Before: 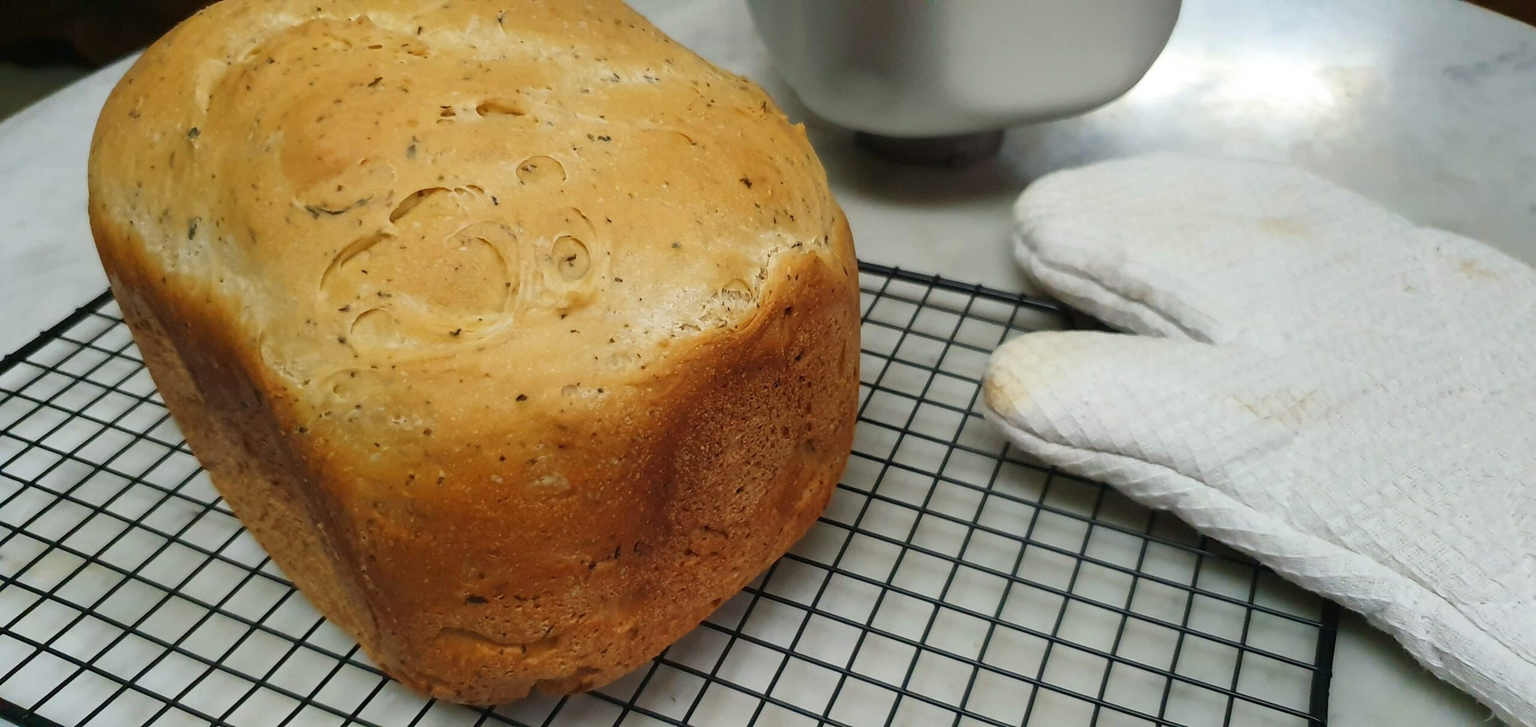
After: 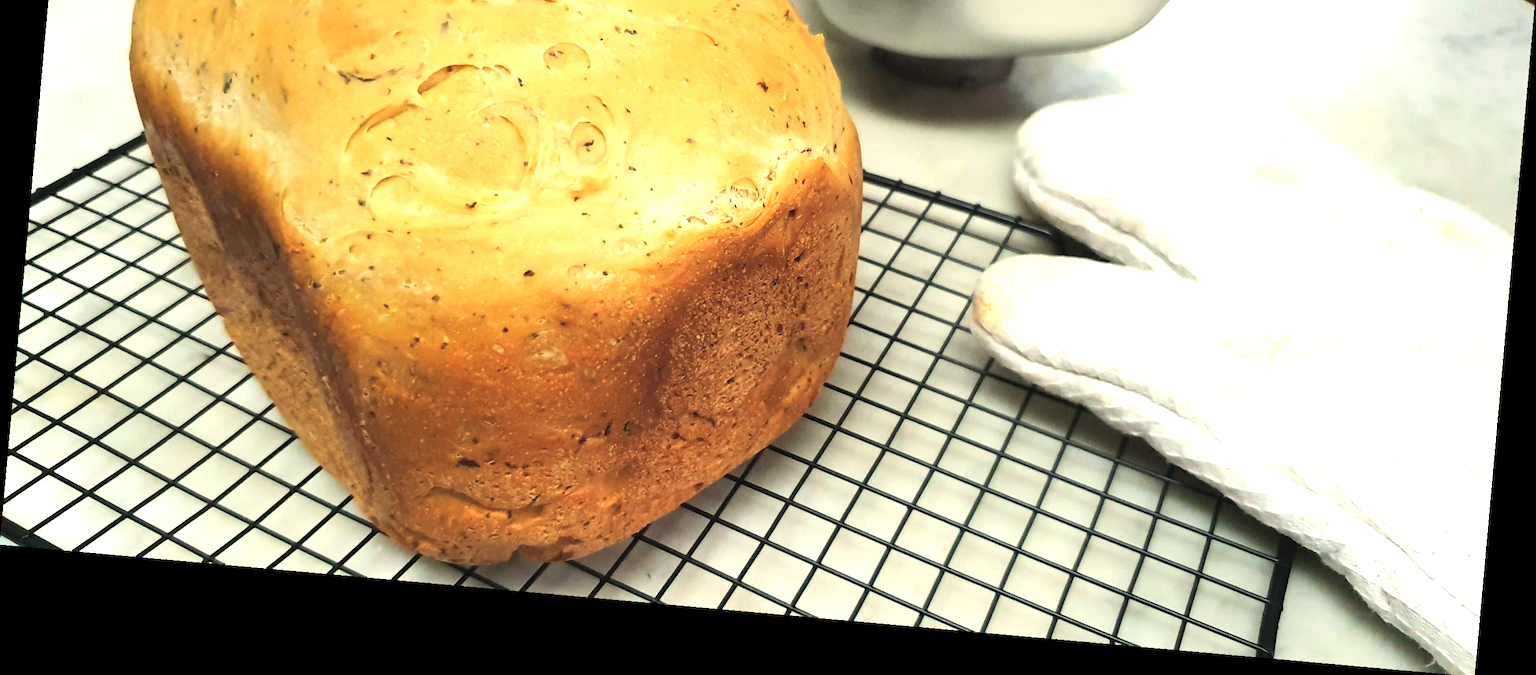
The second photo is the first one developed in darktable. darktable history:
rotate and perspective: rotation 5.12°, automatic cropping off
tone equalizer: -8 EV -0.75 EV, -7 EV -0.7 EV, -6 EV -0.6 EV, -5 EV -0.4 EV, -3 EV 0.4 EV, -2 EV 0.6 EV, -1 EV 0.7 EV, +0 EV 0.75 EV, edges refinement/feathering 500, mask exposure compensation -1.57 EV, preserve details no
contrast brightness saturation: brightness 0.15
white balance: red 1.029, blue 0.92
exposure: exposure 0.566 EV, compensate highlight preservation false
crop and rotate: top 18.507%
